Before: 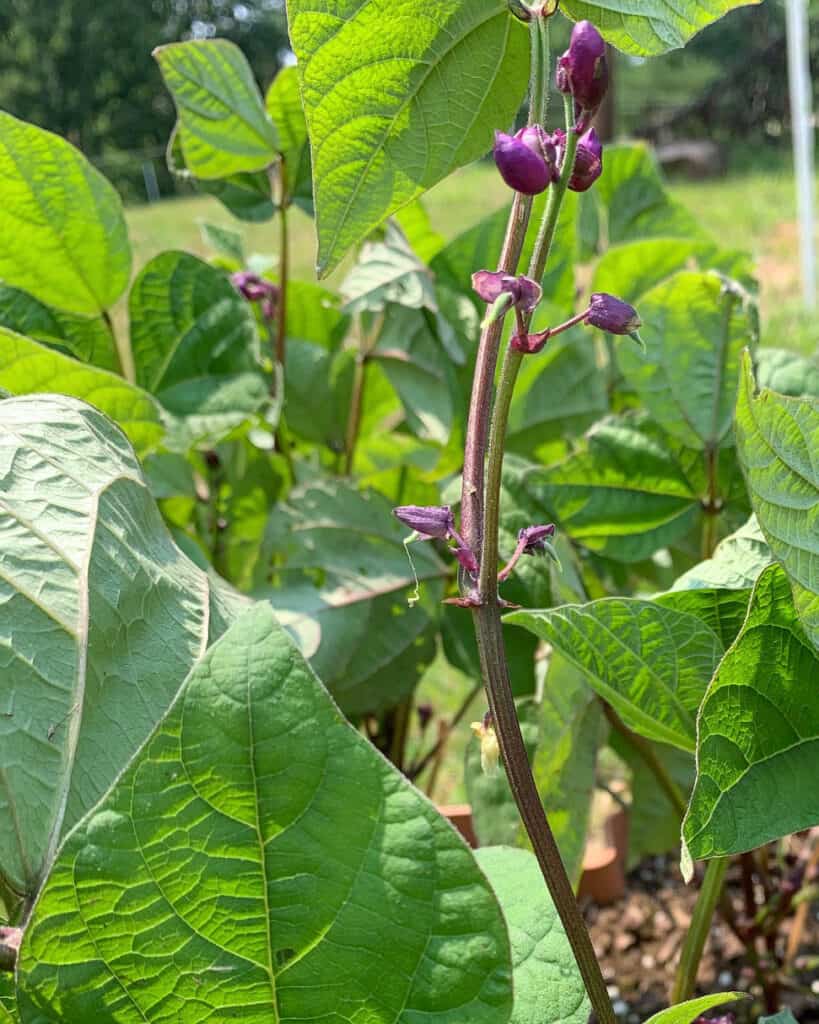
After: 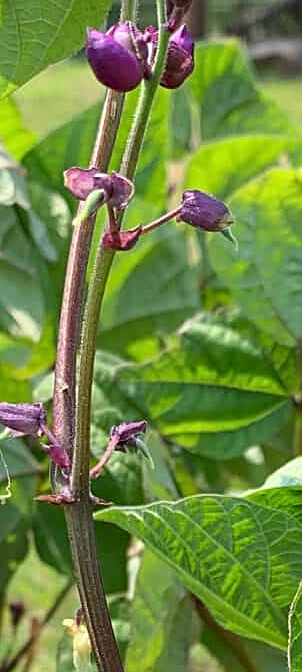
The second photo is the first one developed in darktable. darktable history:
sharpen: on, module defaults
crop and rotate: left 49.936%, top 10.094%, right 13.136%, bottom 24.256%
